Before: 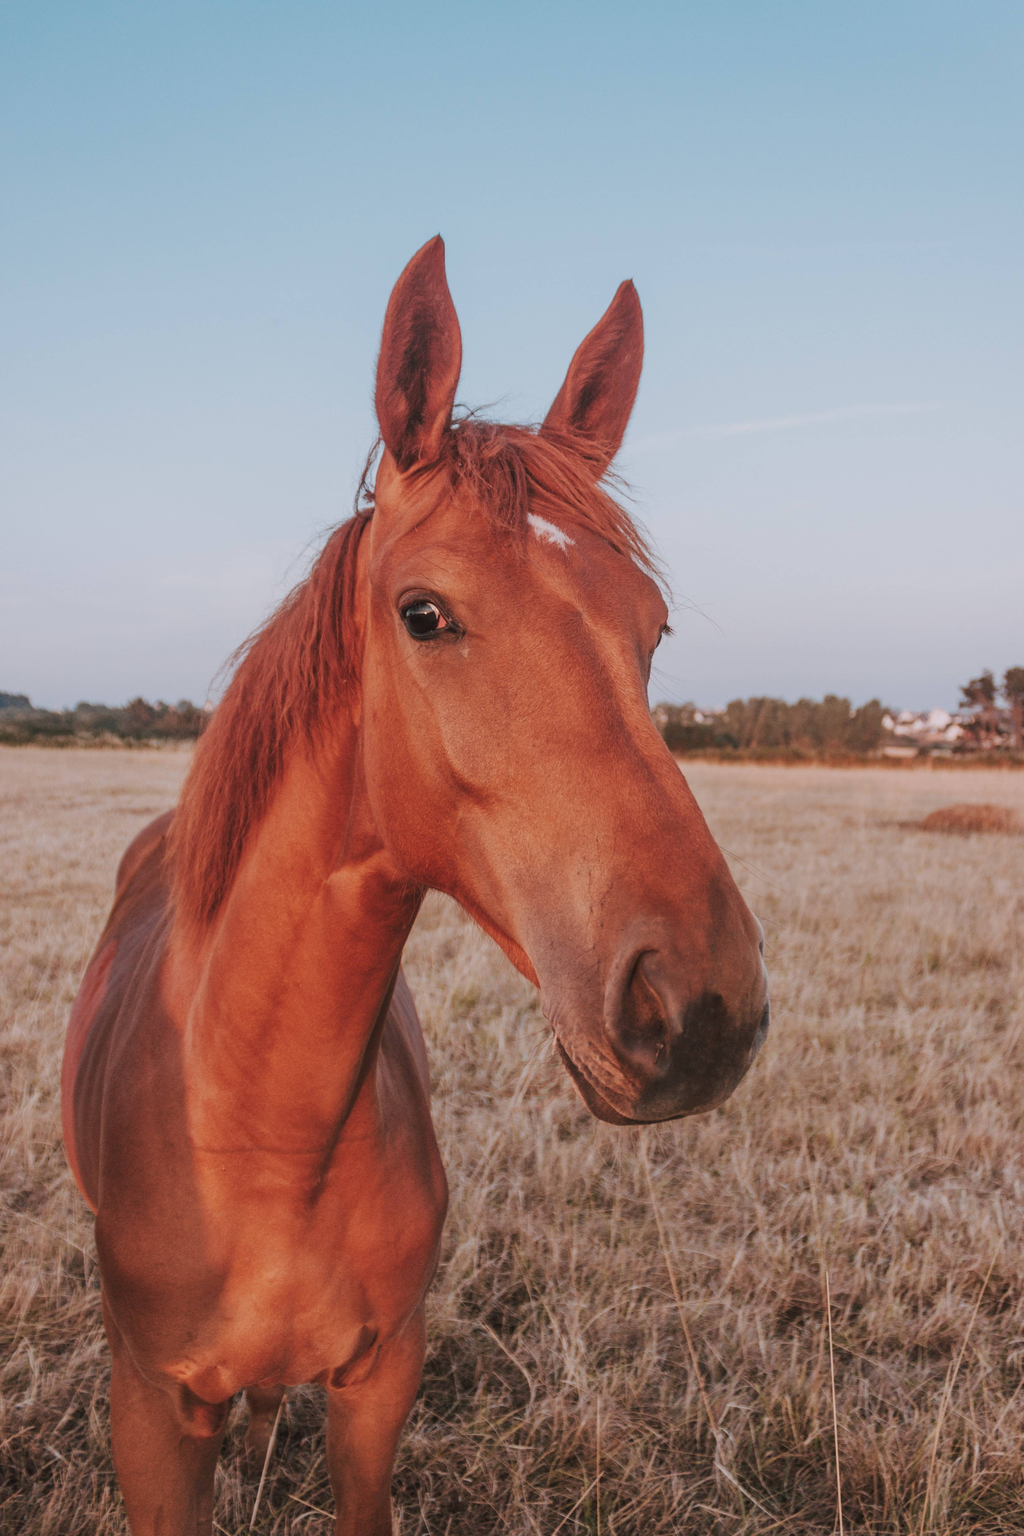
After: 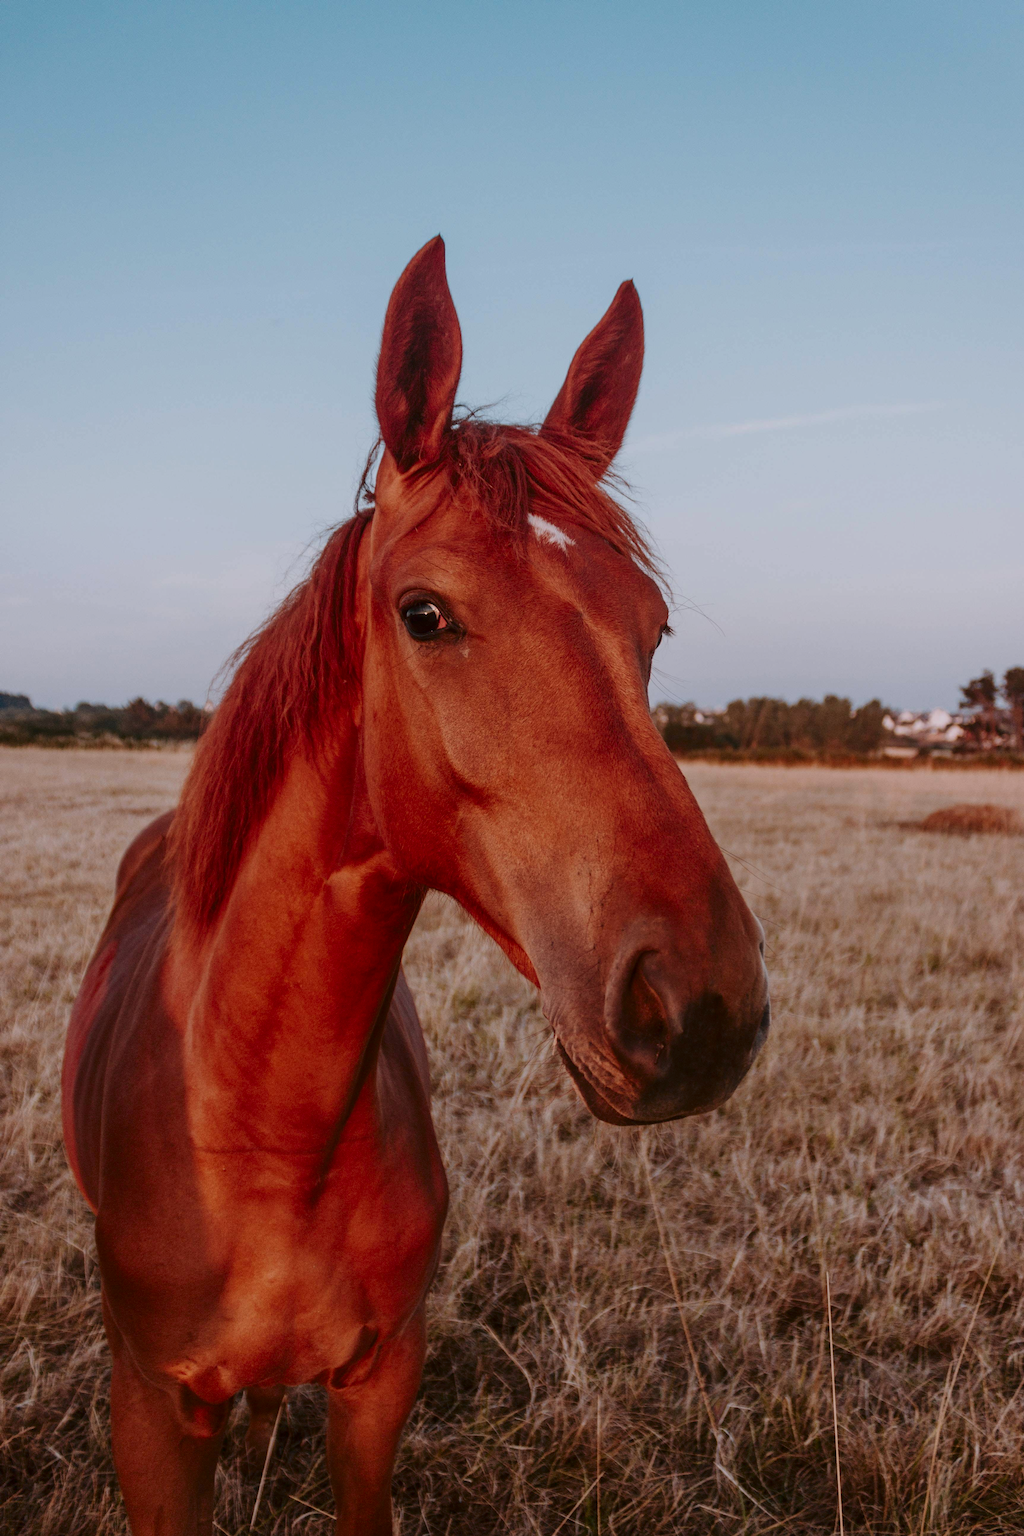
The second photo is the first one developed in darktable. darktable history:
contrast brightness saturation: contrast 0.129, brightness -0.227, saturation 0.138
